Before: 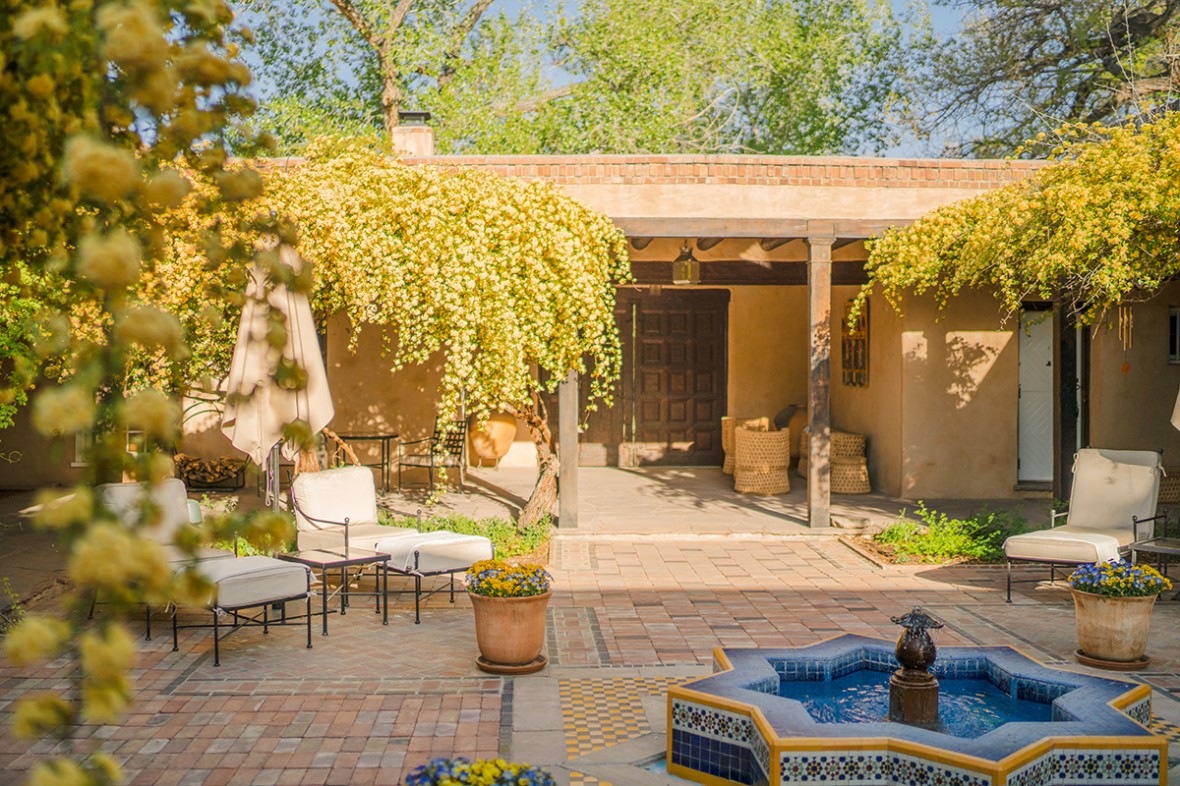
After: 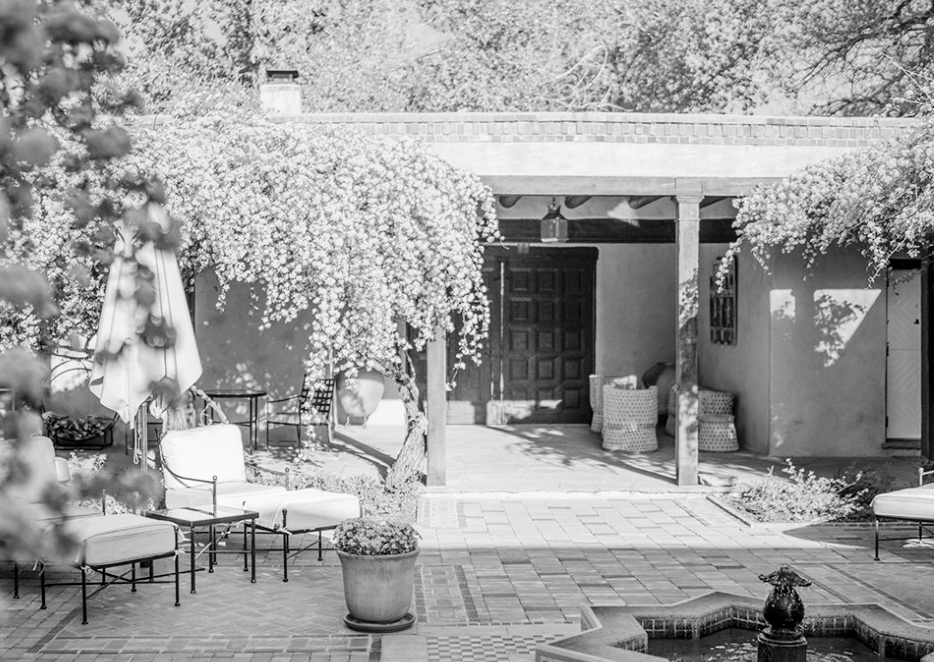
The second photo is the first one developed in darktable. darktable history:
color balance rgb: global vibrance 20%
contrast brightness saturation: contrast 0.07, brightness 0.08, saturation 0.18
crop: left 11.225%, top 5.381%, right 9.565%, bottom 10.314%
filmic rgb: black relative exposure -8.7 EV, white relative exposure 2.7 EV, threshold 3 EV, target black luminance 0%, hardness 6.25, latitude 76.53%, contrast 1.326, shadows ↔ highlights balance -0.349%, preserve chrominance no, color science v4 (2020), enable highlight reconstruction true
monochrome: on, module defaults
